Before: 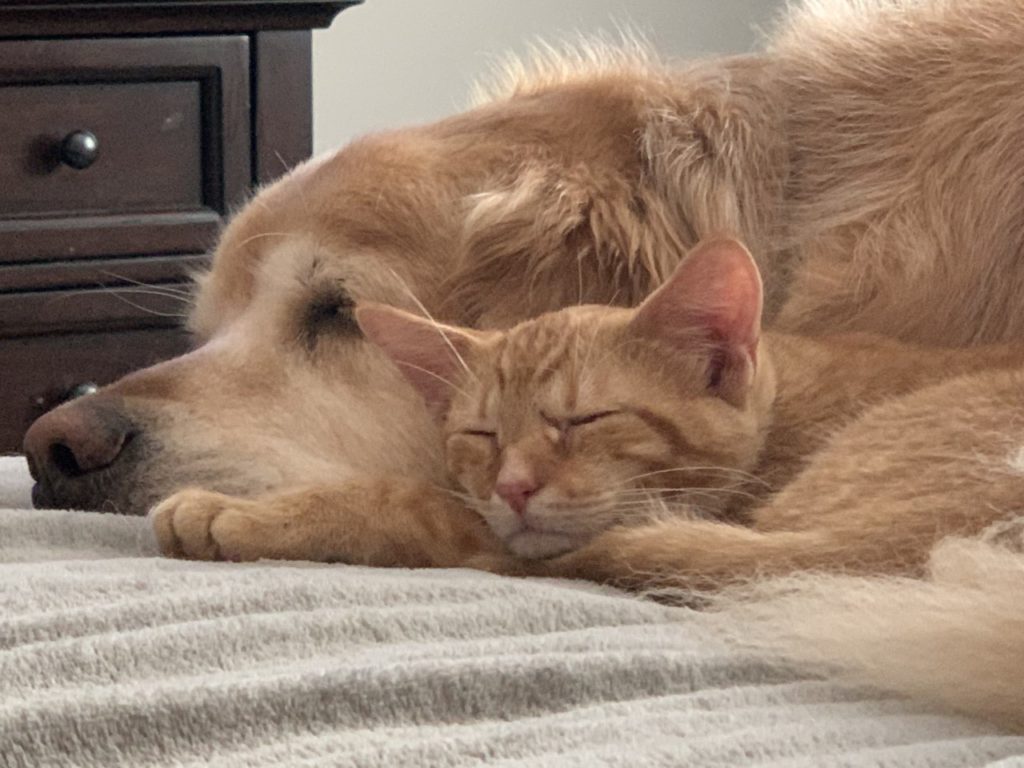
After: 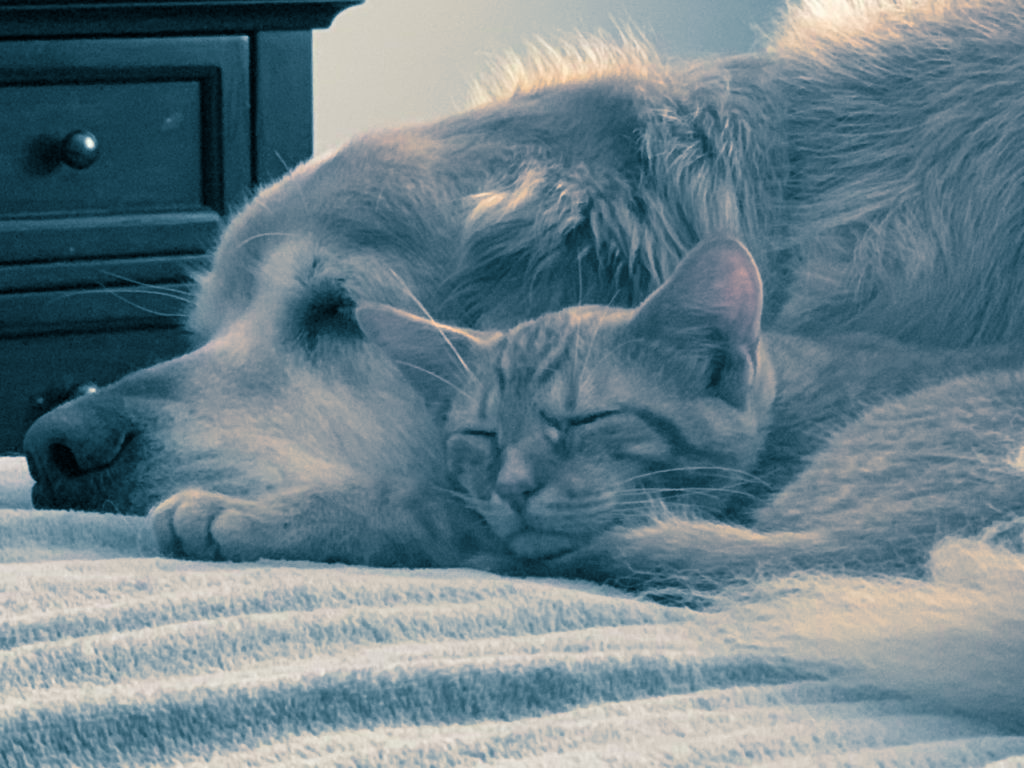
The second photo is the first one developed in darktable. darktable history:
split-toning: shadows › hue 212.4°, balance -70
